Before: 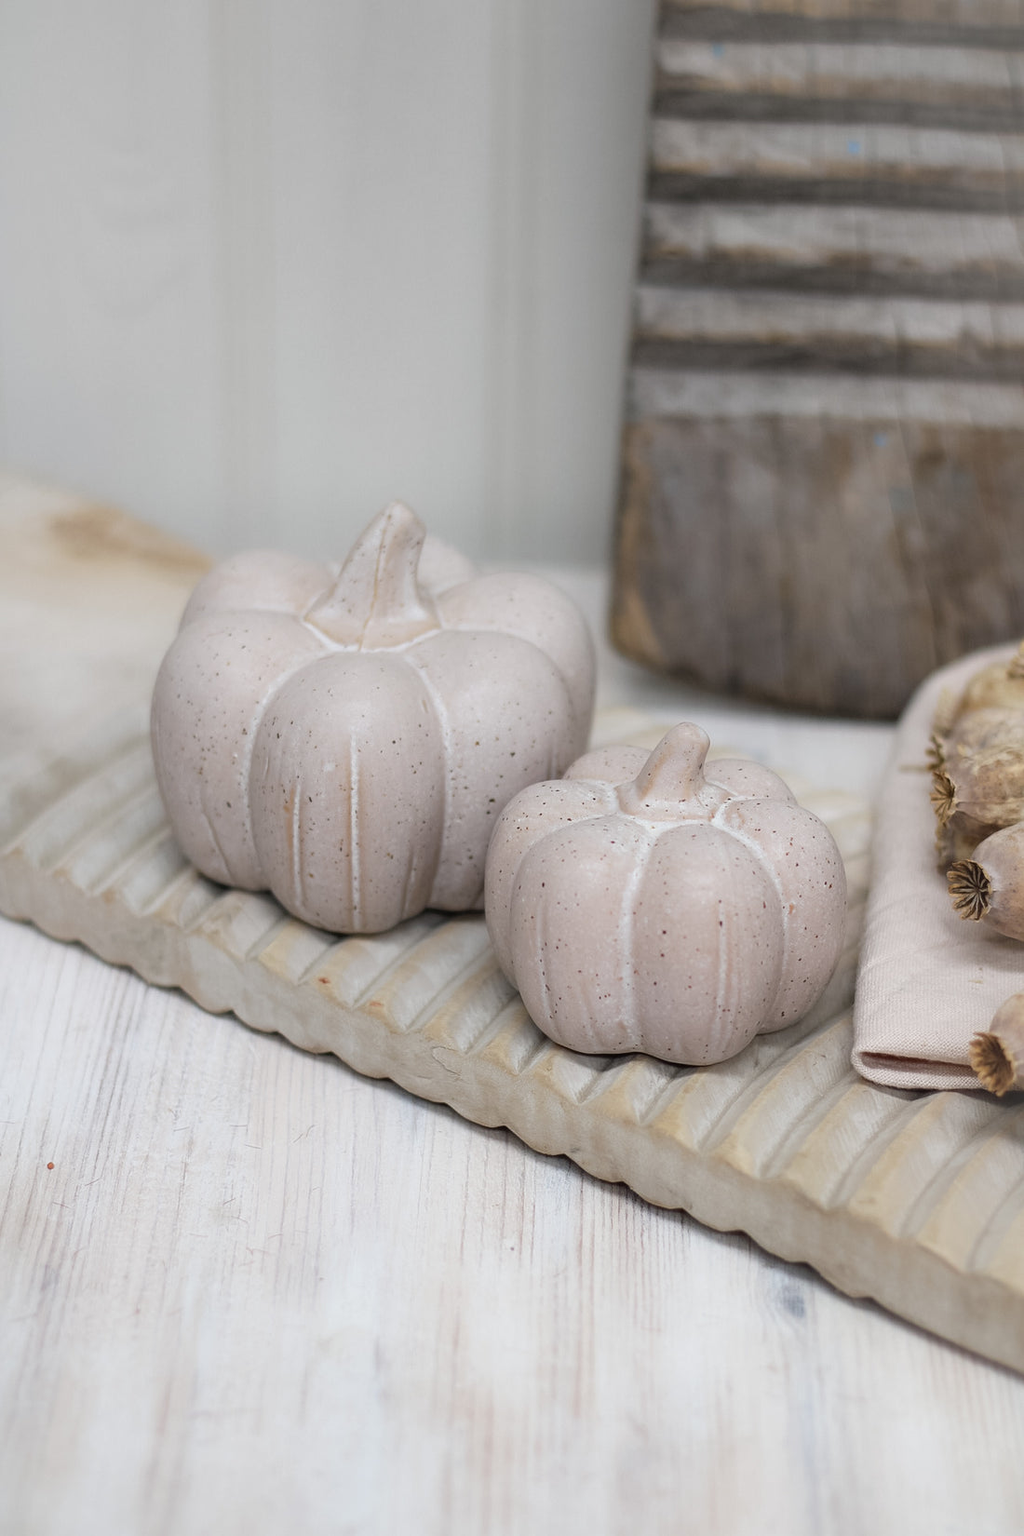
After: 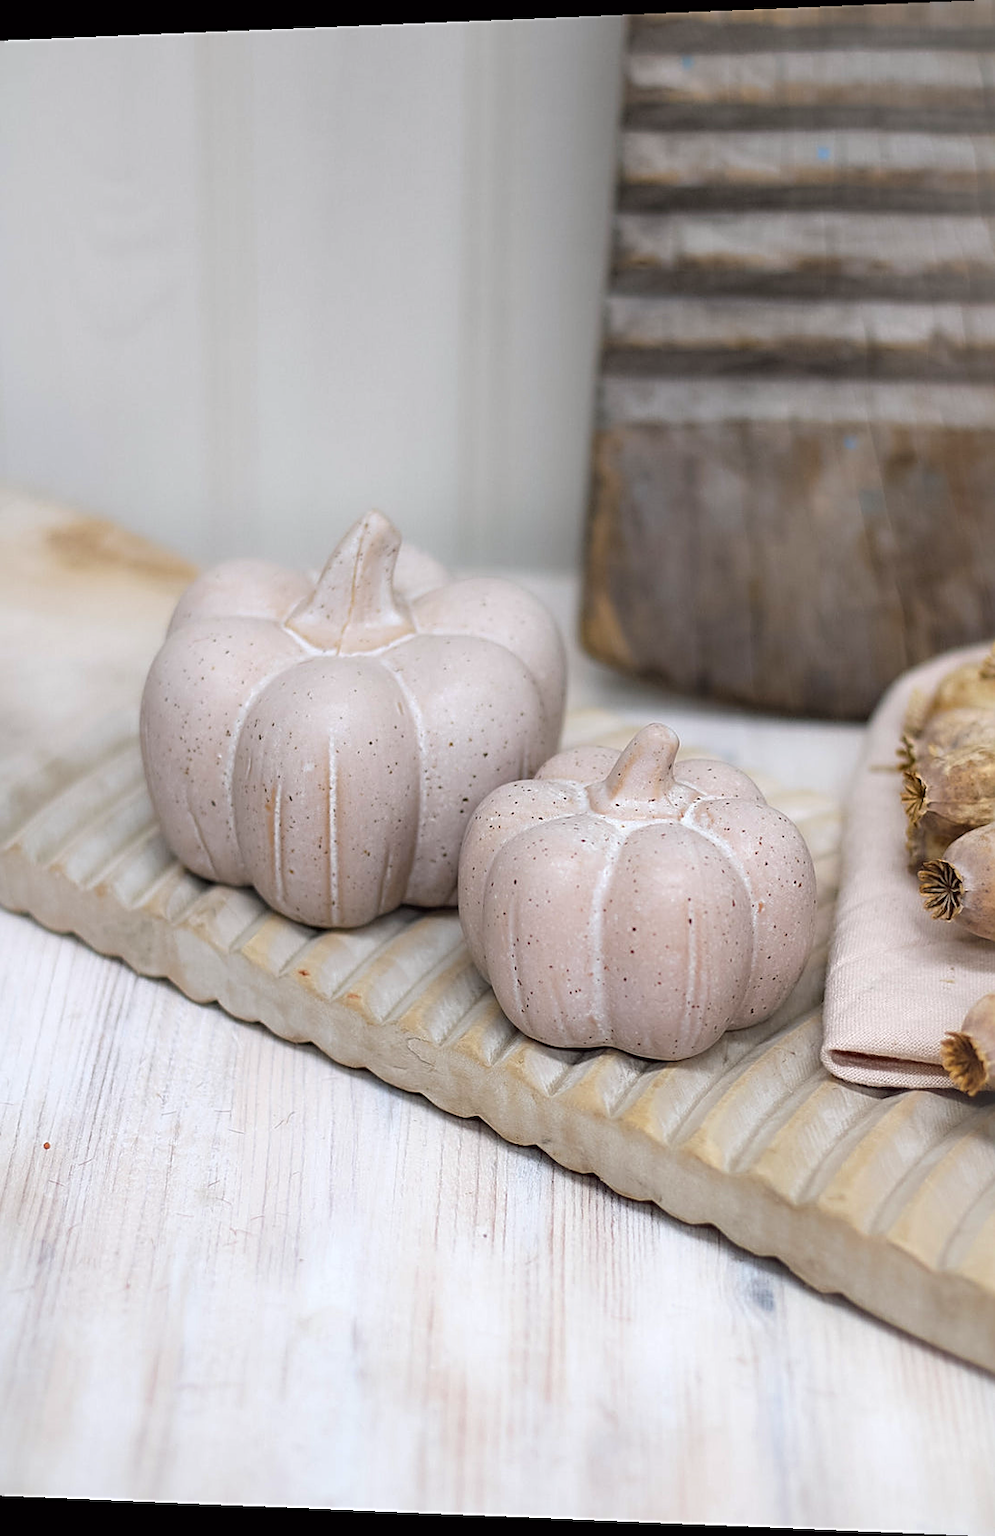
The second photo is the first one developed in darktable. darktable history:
rotate and perspective: lens shift (horizontal) -0.055, automatic cropping off
color balance: lift [1, 1.001, 0.999, 1.001], gamma [1, 1.004, 1.007, 0.993], gain [1, 0.991, 0.987, 1.013], contrast 10%, output saturation 120%
sharpen: on, module defaults
